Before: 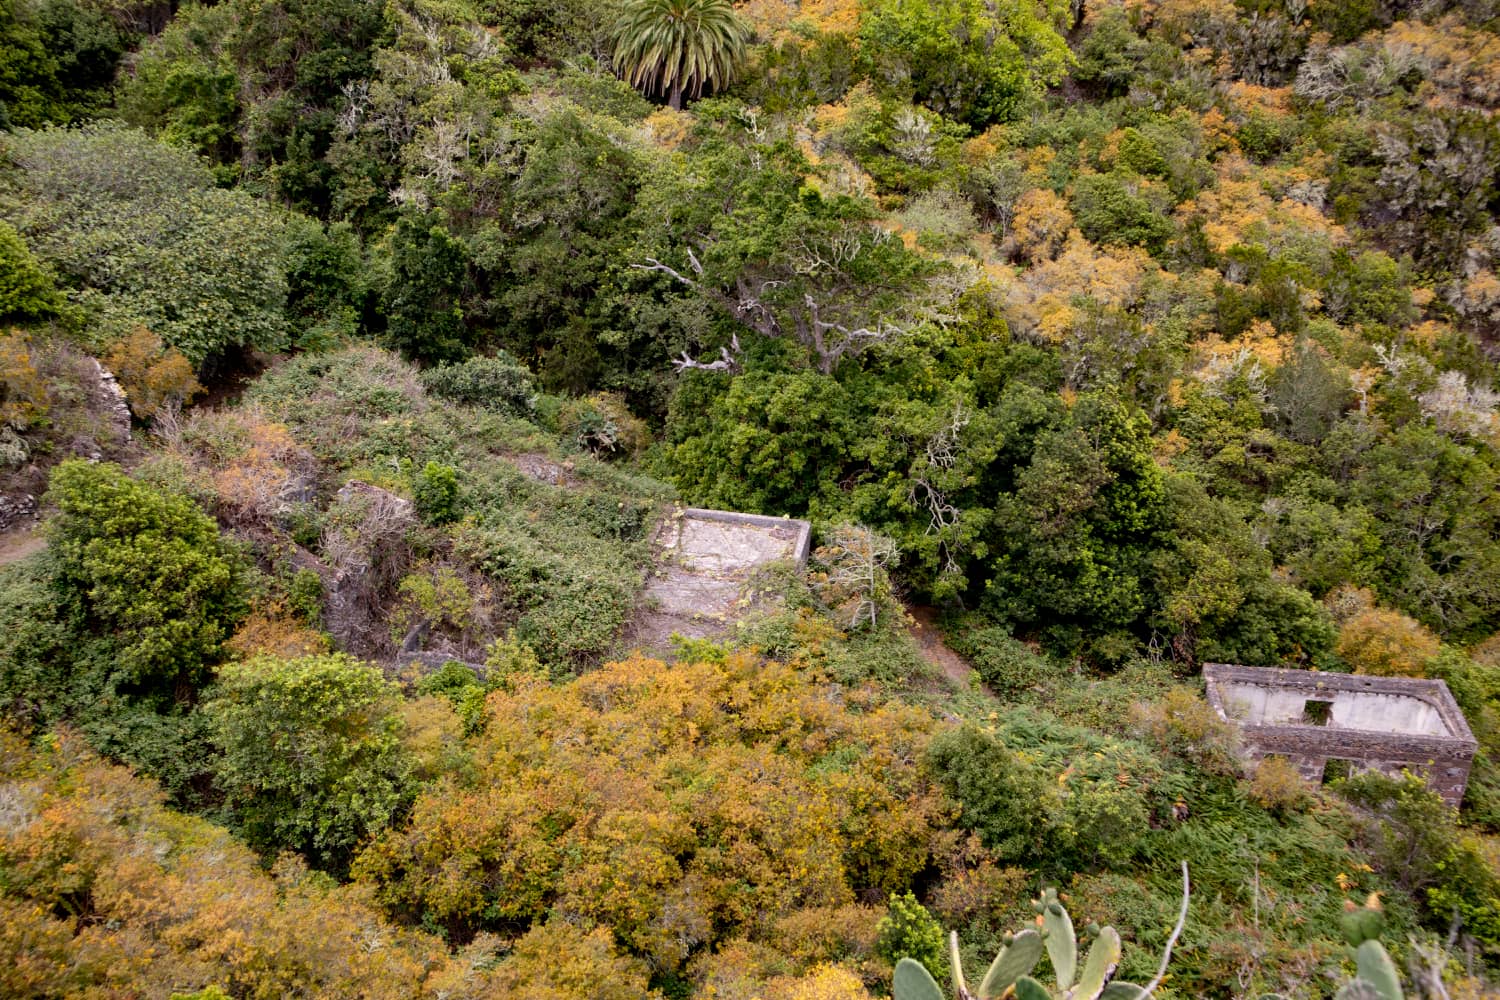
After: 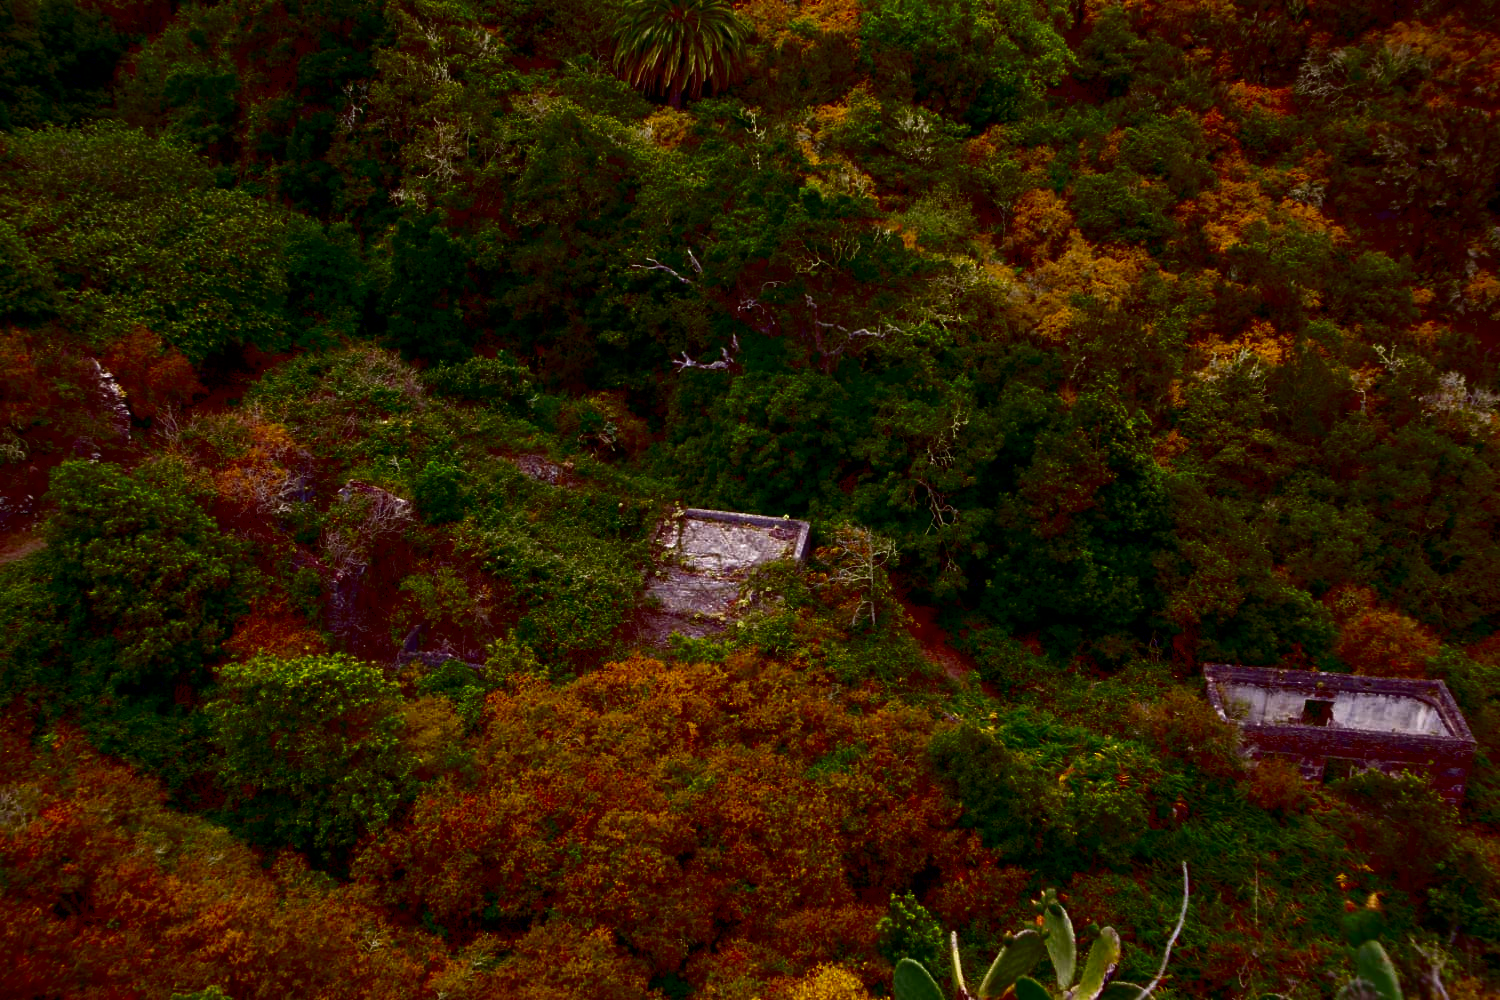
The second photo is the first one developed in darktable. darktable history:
contrast brightness saturation: brightness -1, saturation 1
color balance rgb: perceptual saturation grading › global saturation 20%, perceptual saturation grading › highlights -50%, perceptual saturation grading › shadows 30%
